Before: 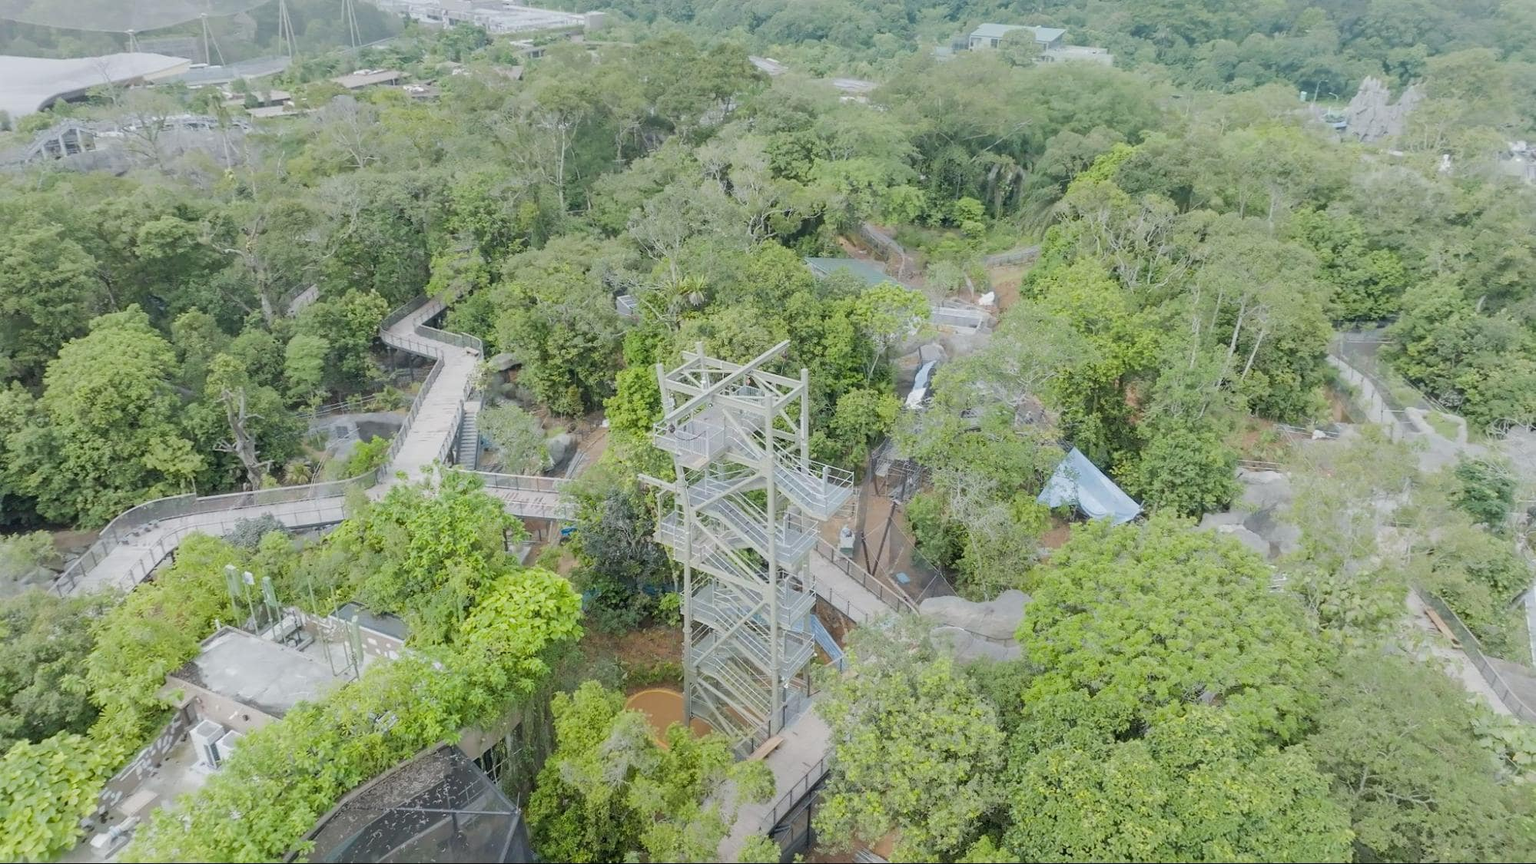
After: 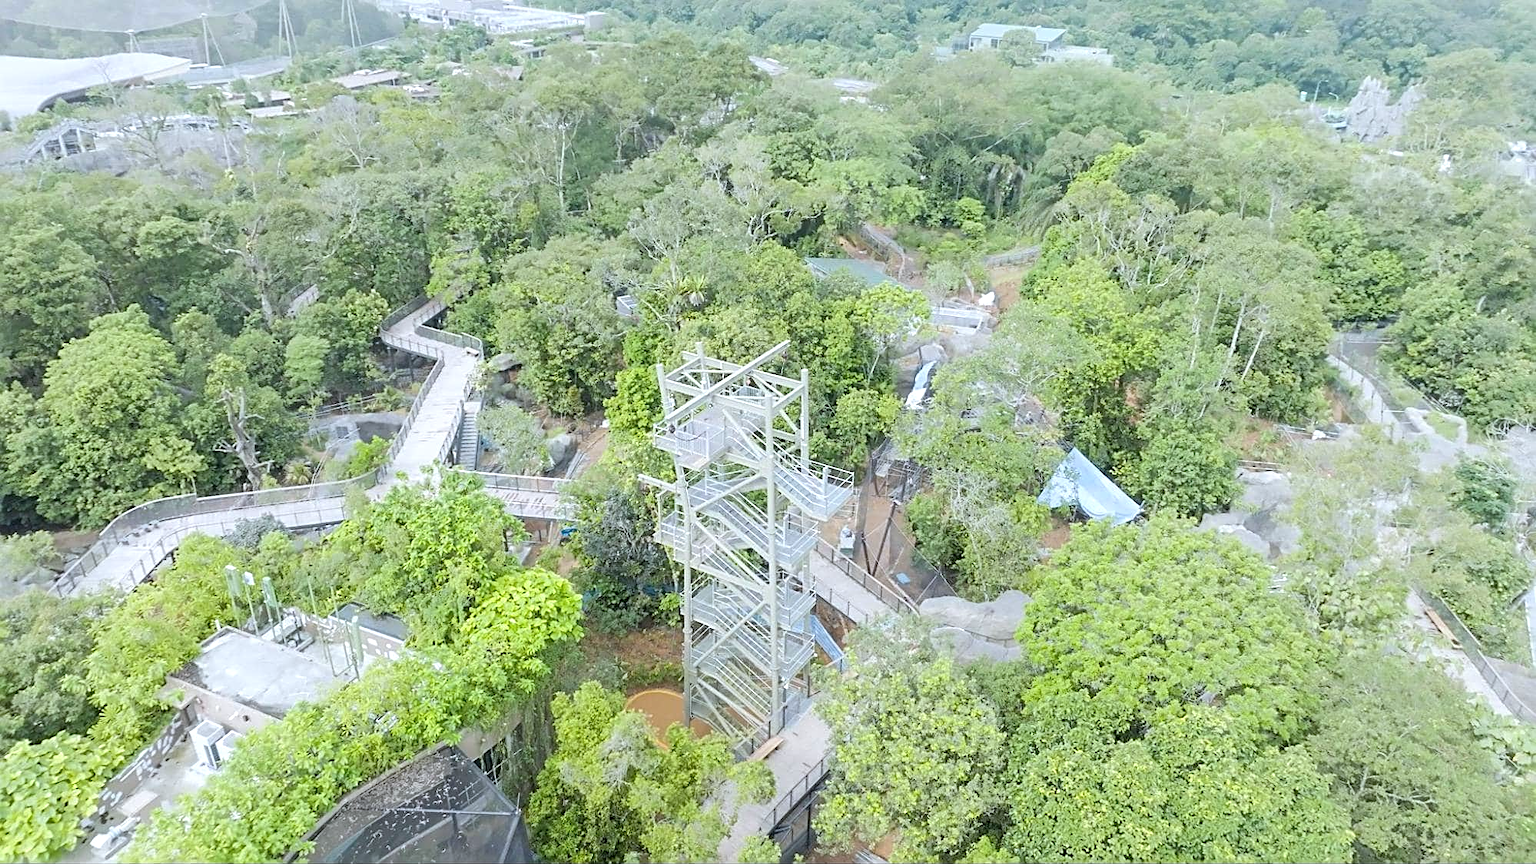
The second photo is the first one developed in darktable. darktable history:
sharpen: radius 2.767
white balance: red 0.974, blue 1.044
exposure: exposure 0.6 EV, compensate highlight preservation false
